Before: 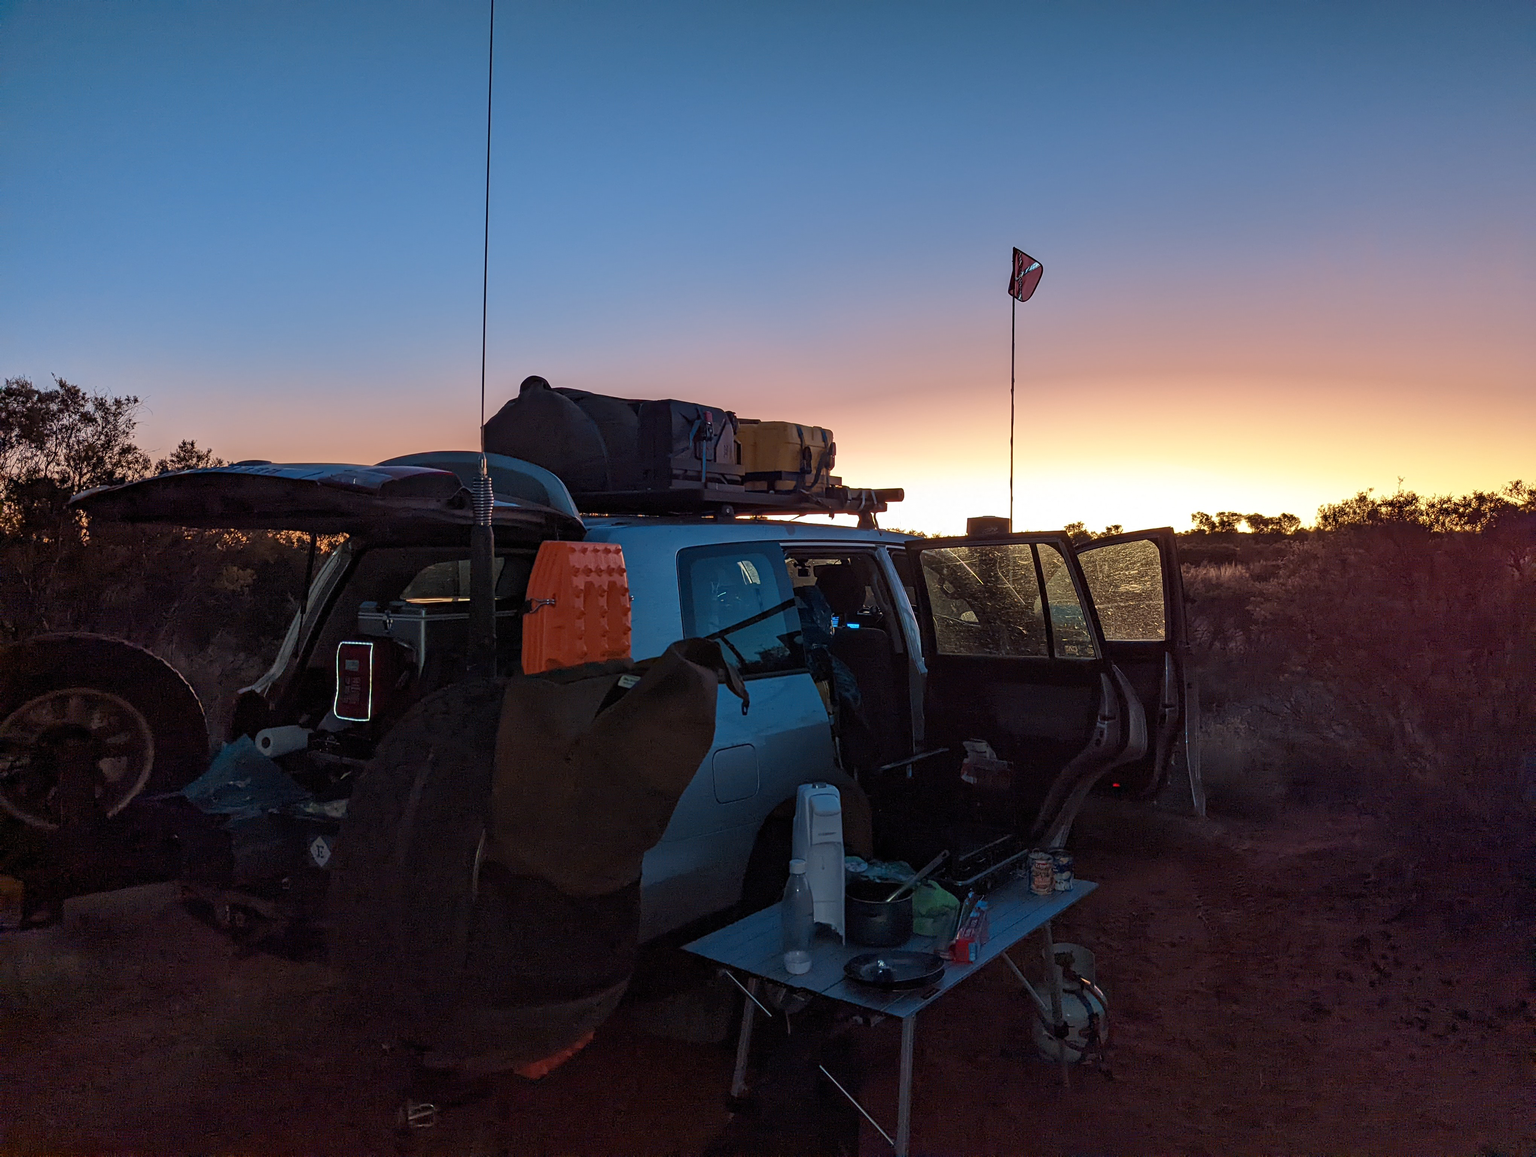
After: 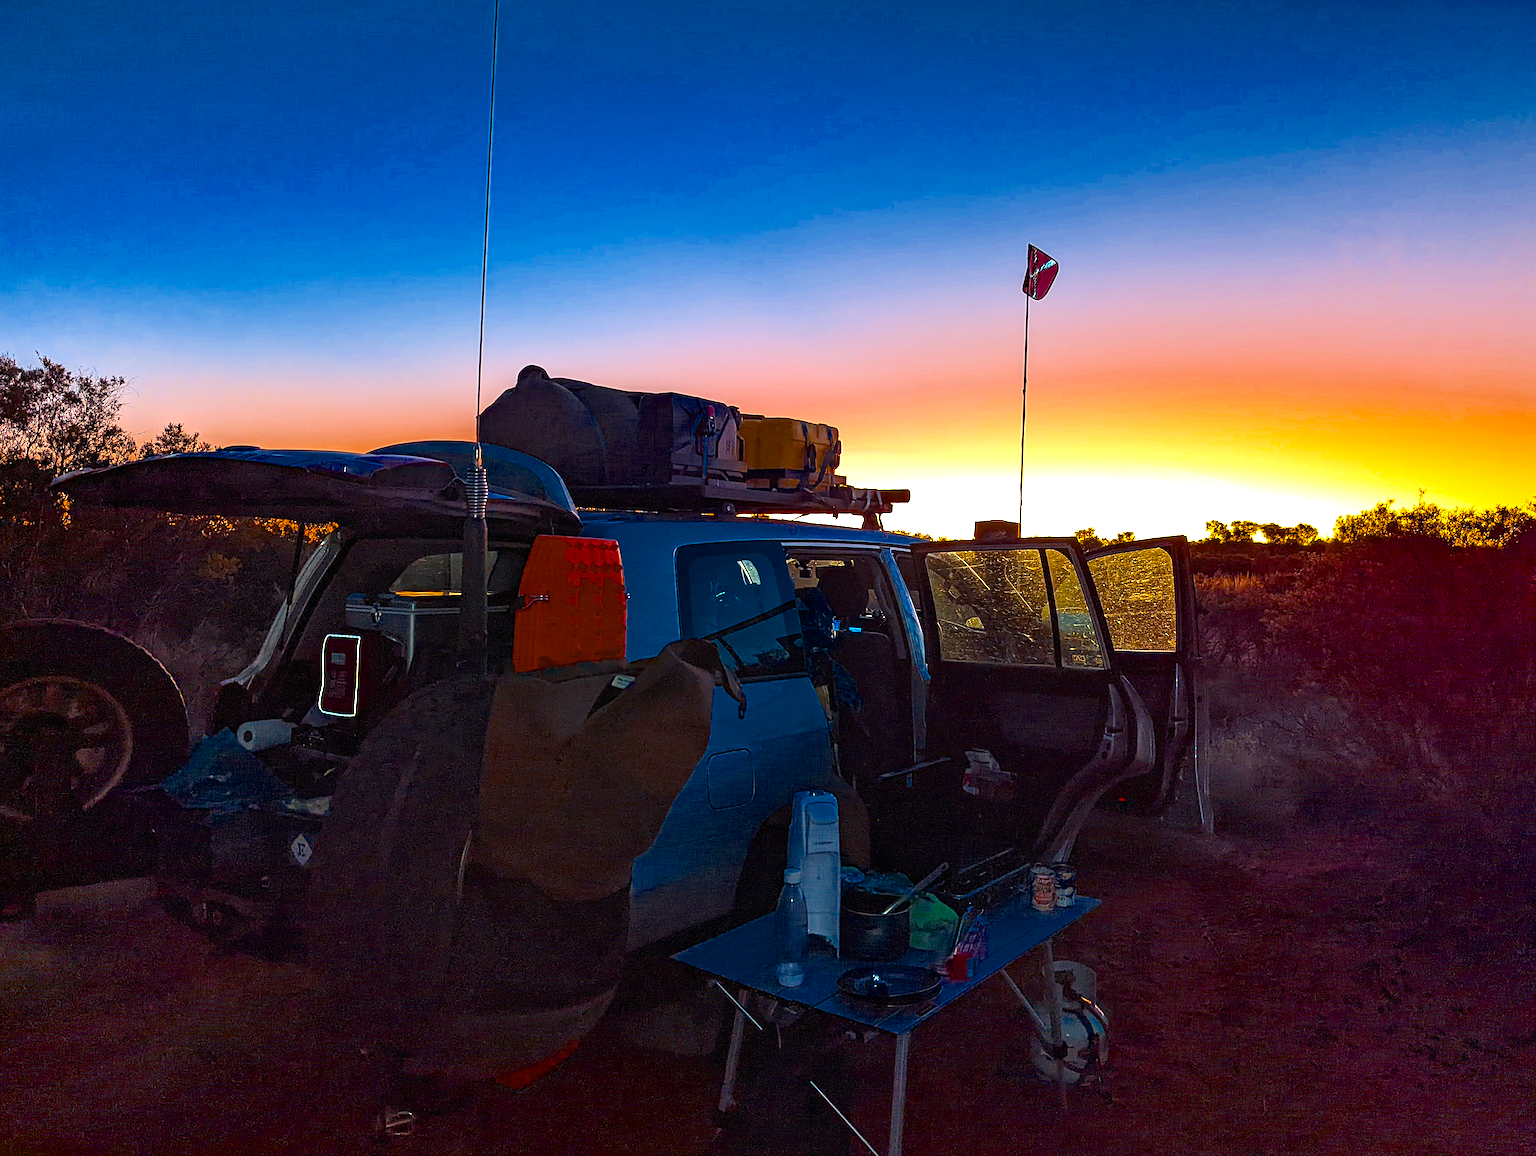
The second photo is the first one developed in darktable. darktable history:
color balance rgb: highlights gain › luminance 6.267%, highlights gain › chroma 1.249%, highlights gain › hue 89.63°, global offset › hue 169.12°, perceptual saturation grading › global saturation 74.749%, perceptual saturation grading › shadows -29.947%, global vibrance 16.297%, saturation formula JzAzBz (2021)
sharpen: on, module defaults
exposure: black level correction 0, exposure 0.703 EV, compensate exposure bias true, compensate highlight preservation false
crop and rotate: angle -1.28°
